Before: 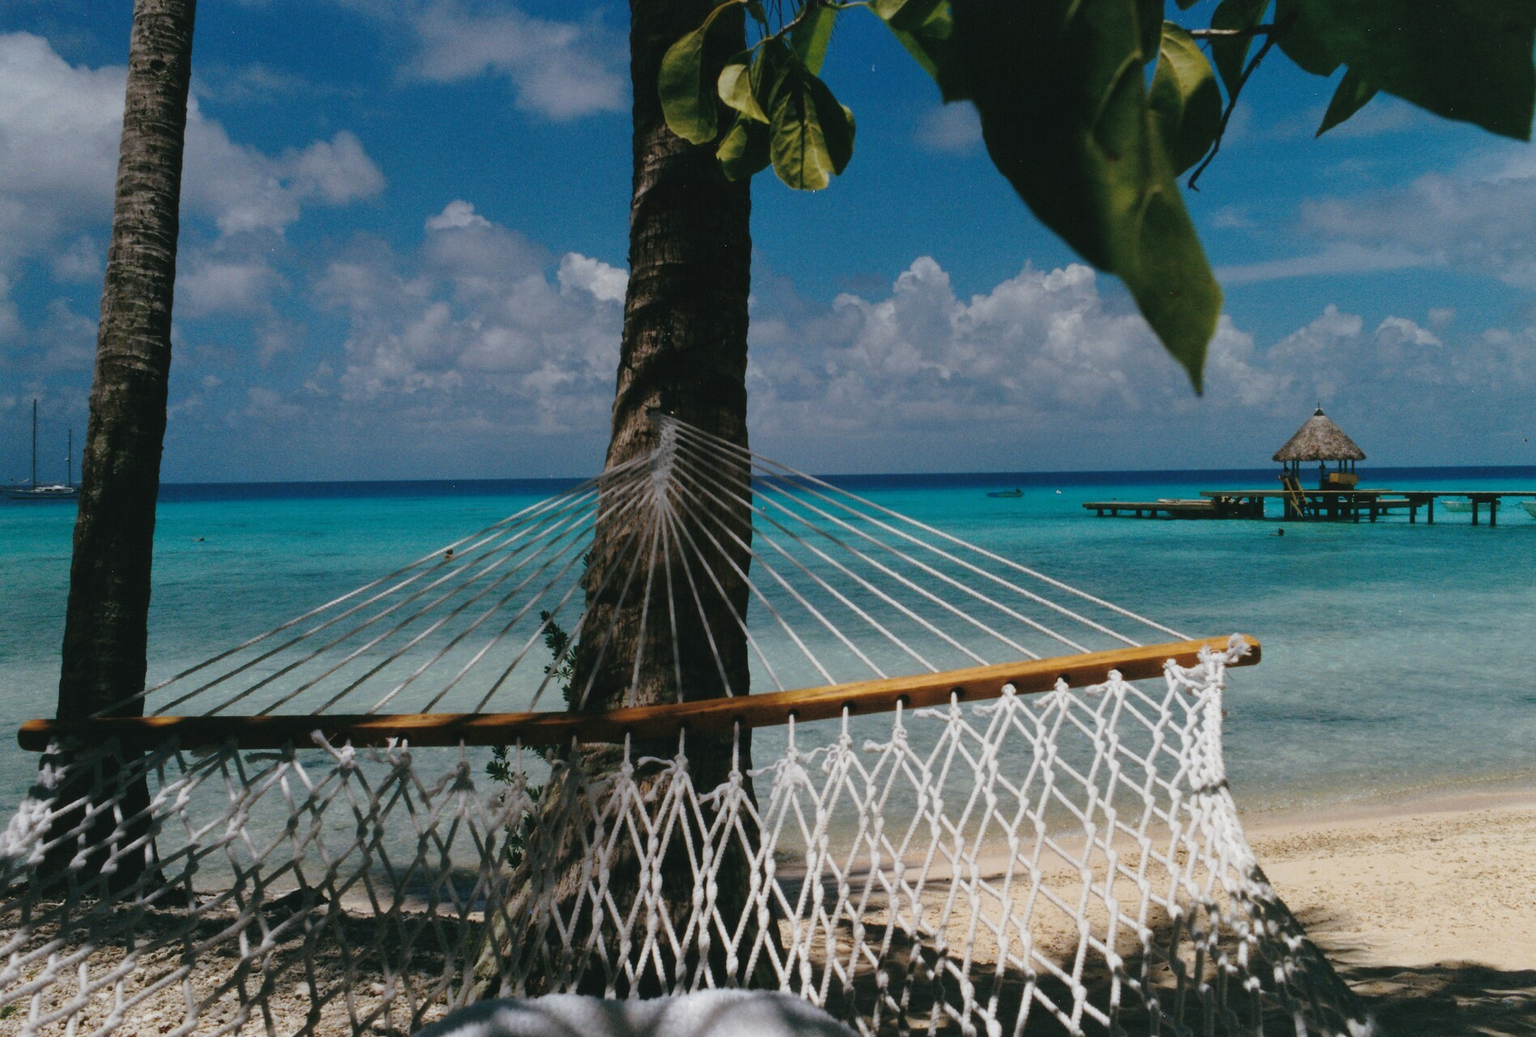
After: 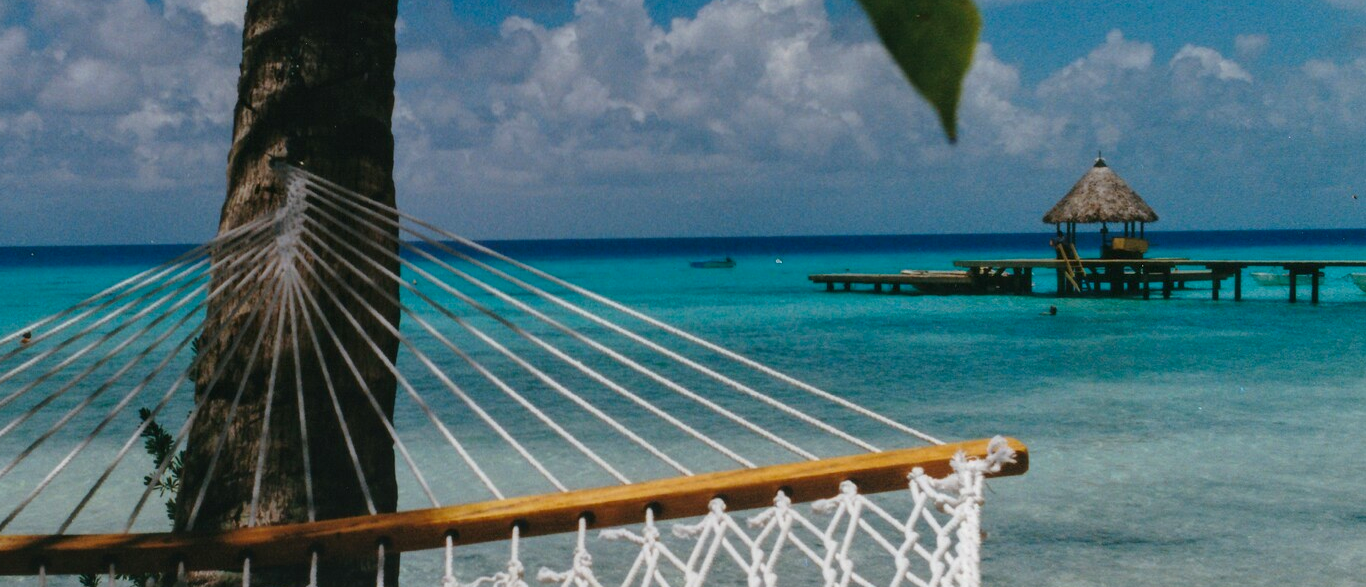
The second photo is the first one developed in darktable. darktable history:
local contrast: detail 115%
contrast brightness saturation: contrast 0.04, saturation 0.16
crop and rotate: left 27.938%, top 27.046%, bottom 27.046%
